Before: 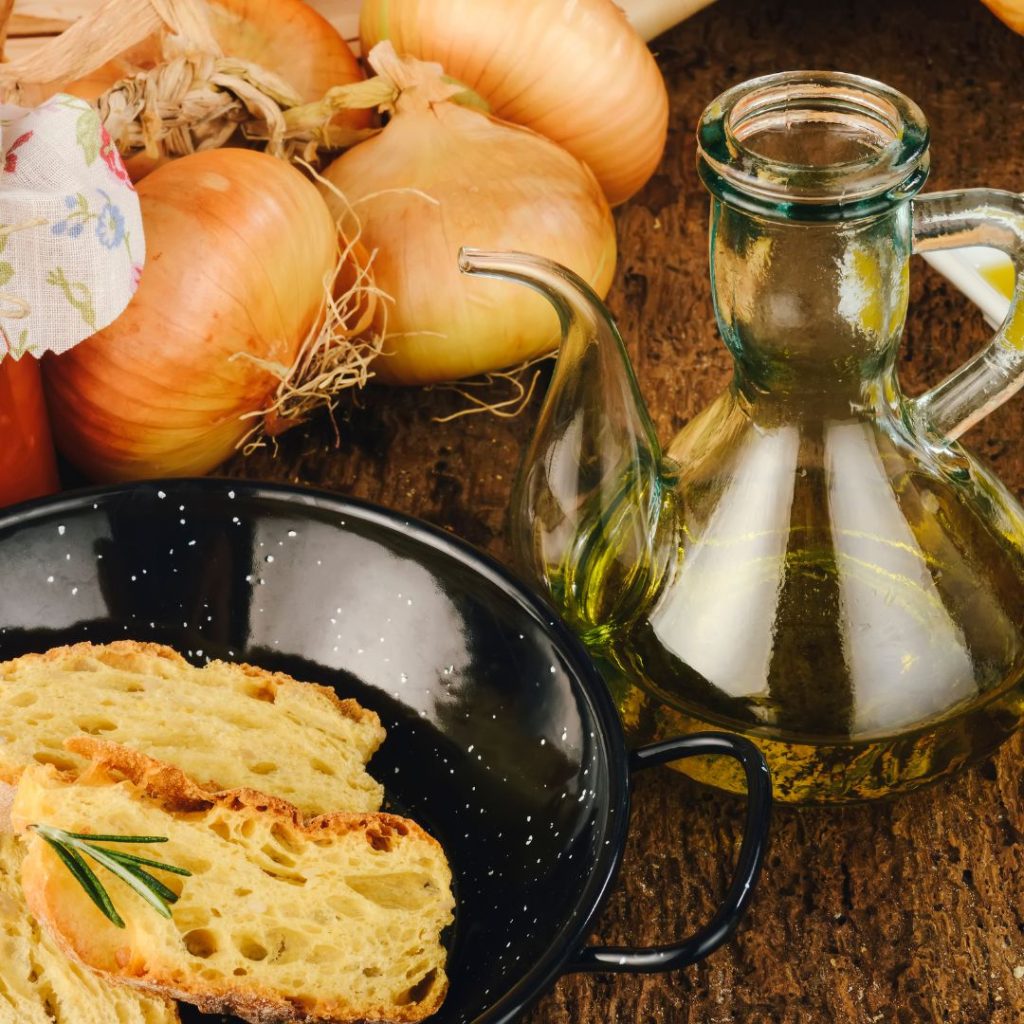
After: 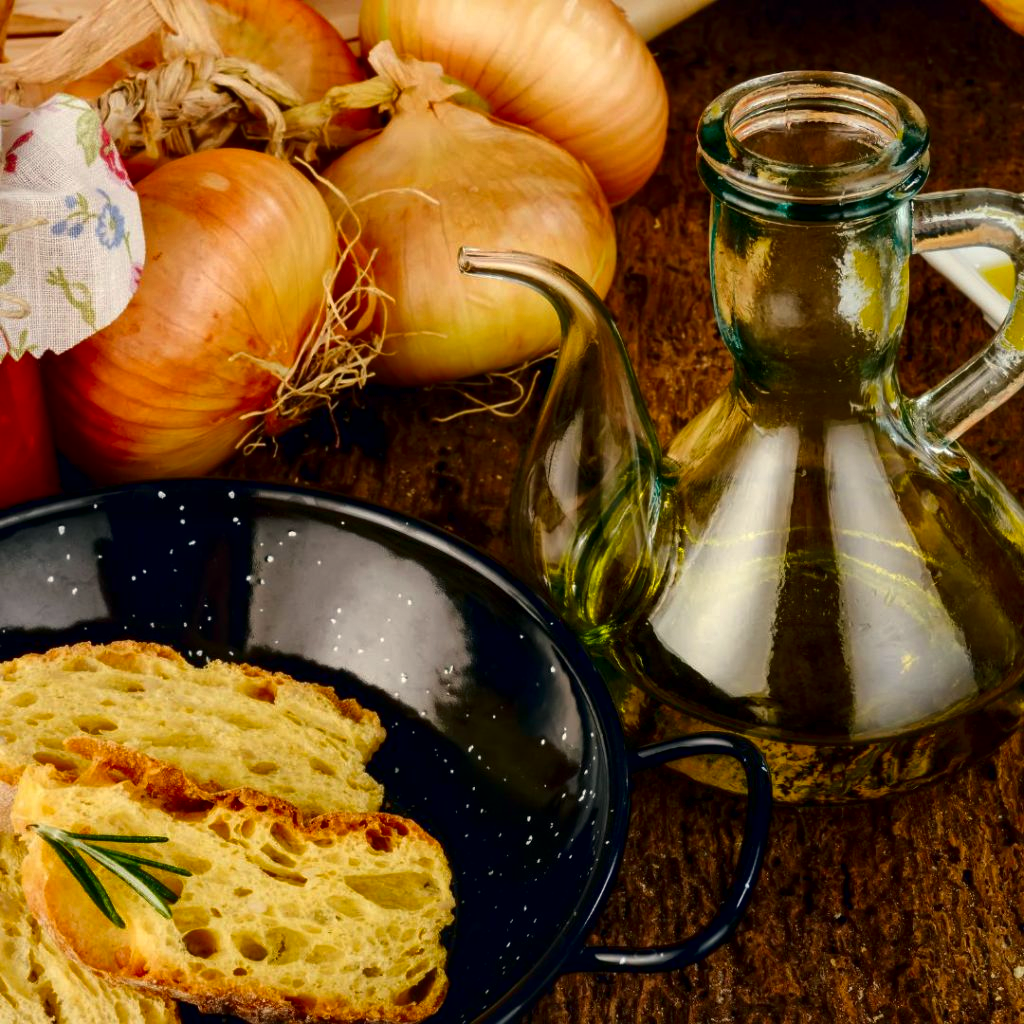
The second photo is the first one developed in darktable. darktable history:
color balance rgb: perceptual saturation grading › global saturation -2.67%, global vibrance 16.548%, saturation formula JzAzBz (2021)
contrast brightness saturation: brightness -0.248, saturation 0.201
local contrast: mode bilateral grid, contrast 21, coarseness 51, detail 143%, midtone range 0.2
color correction: highlights a* 0.279, highlights b* 2.74, shadows a* -0.781, shadows b* -4.36
